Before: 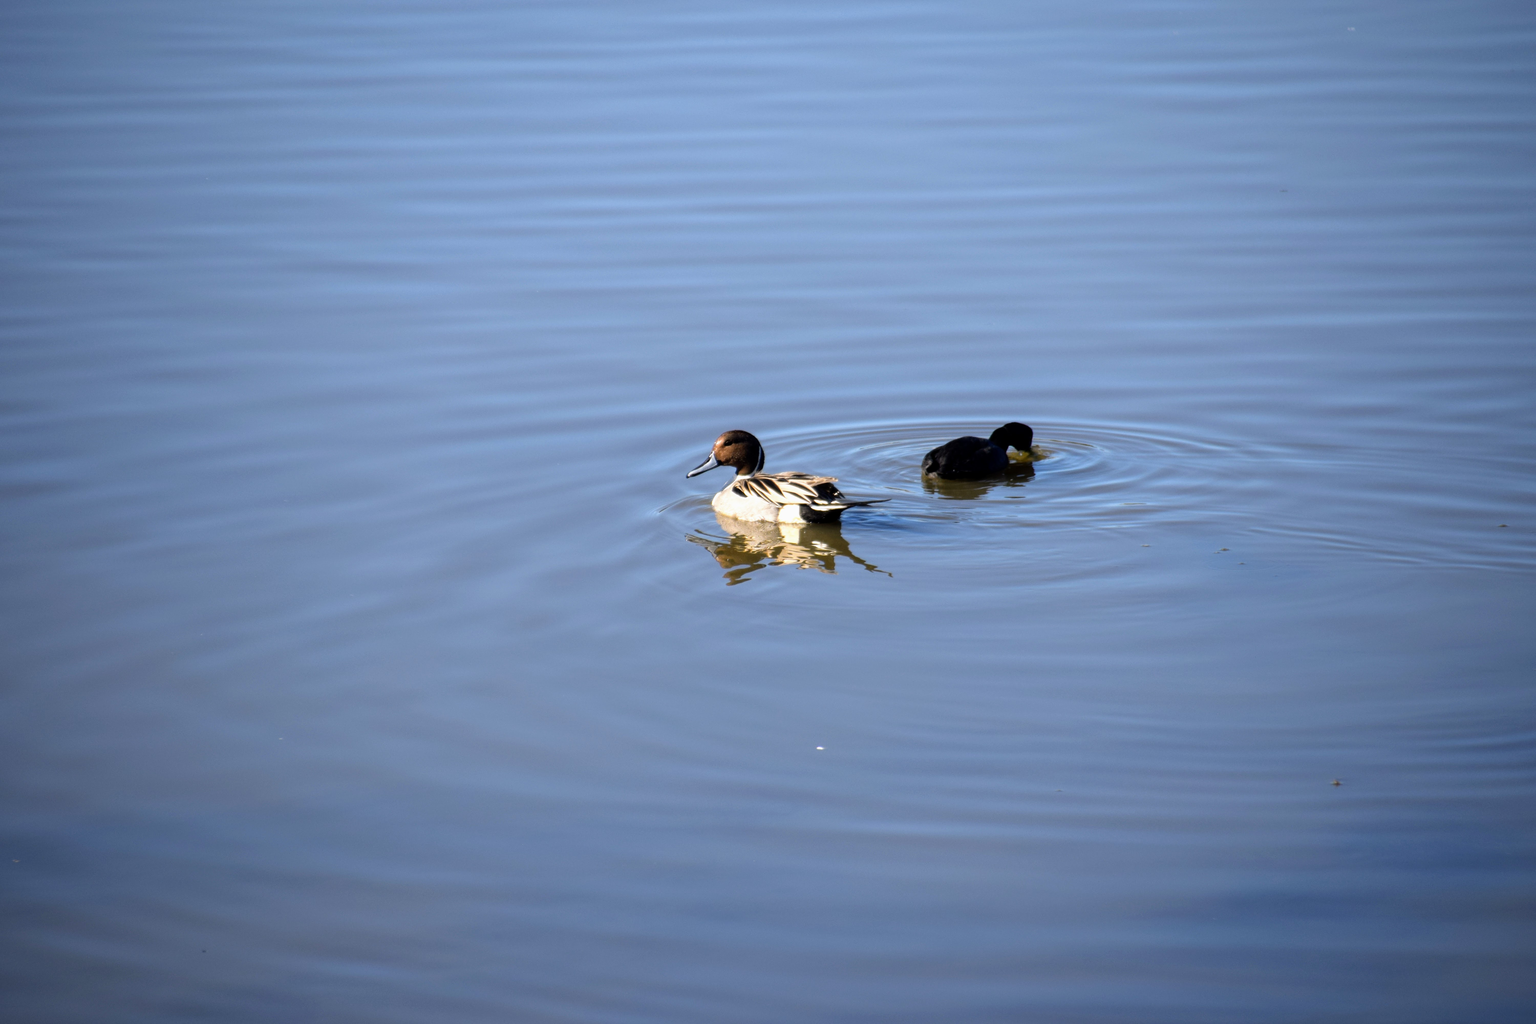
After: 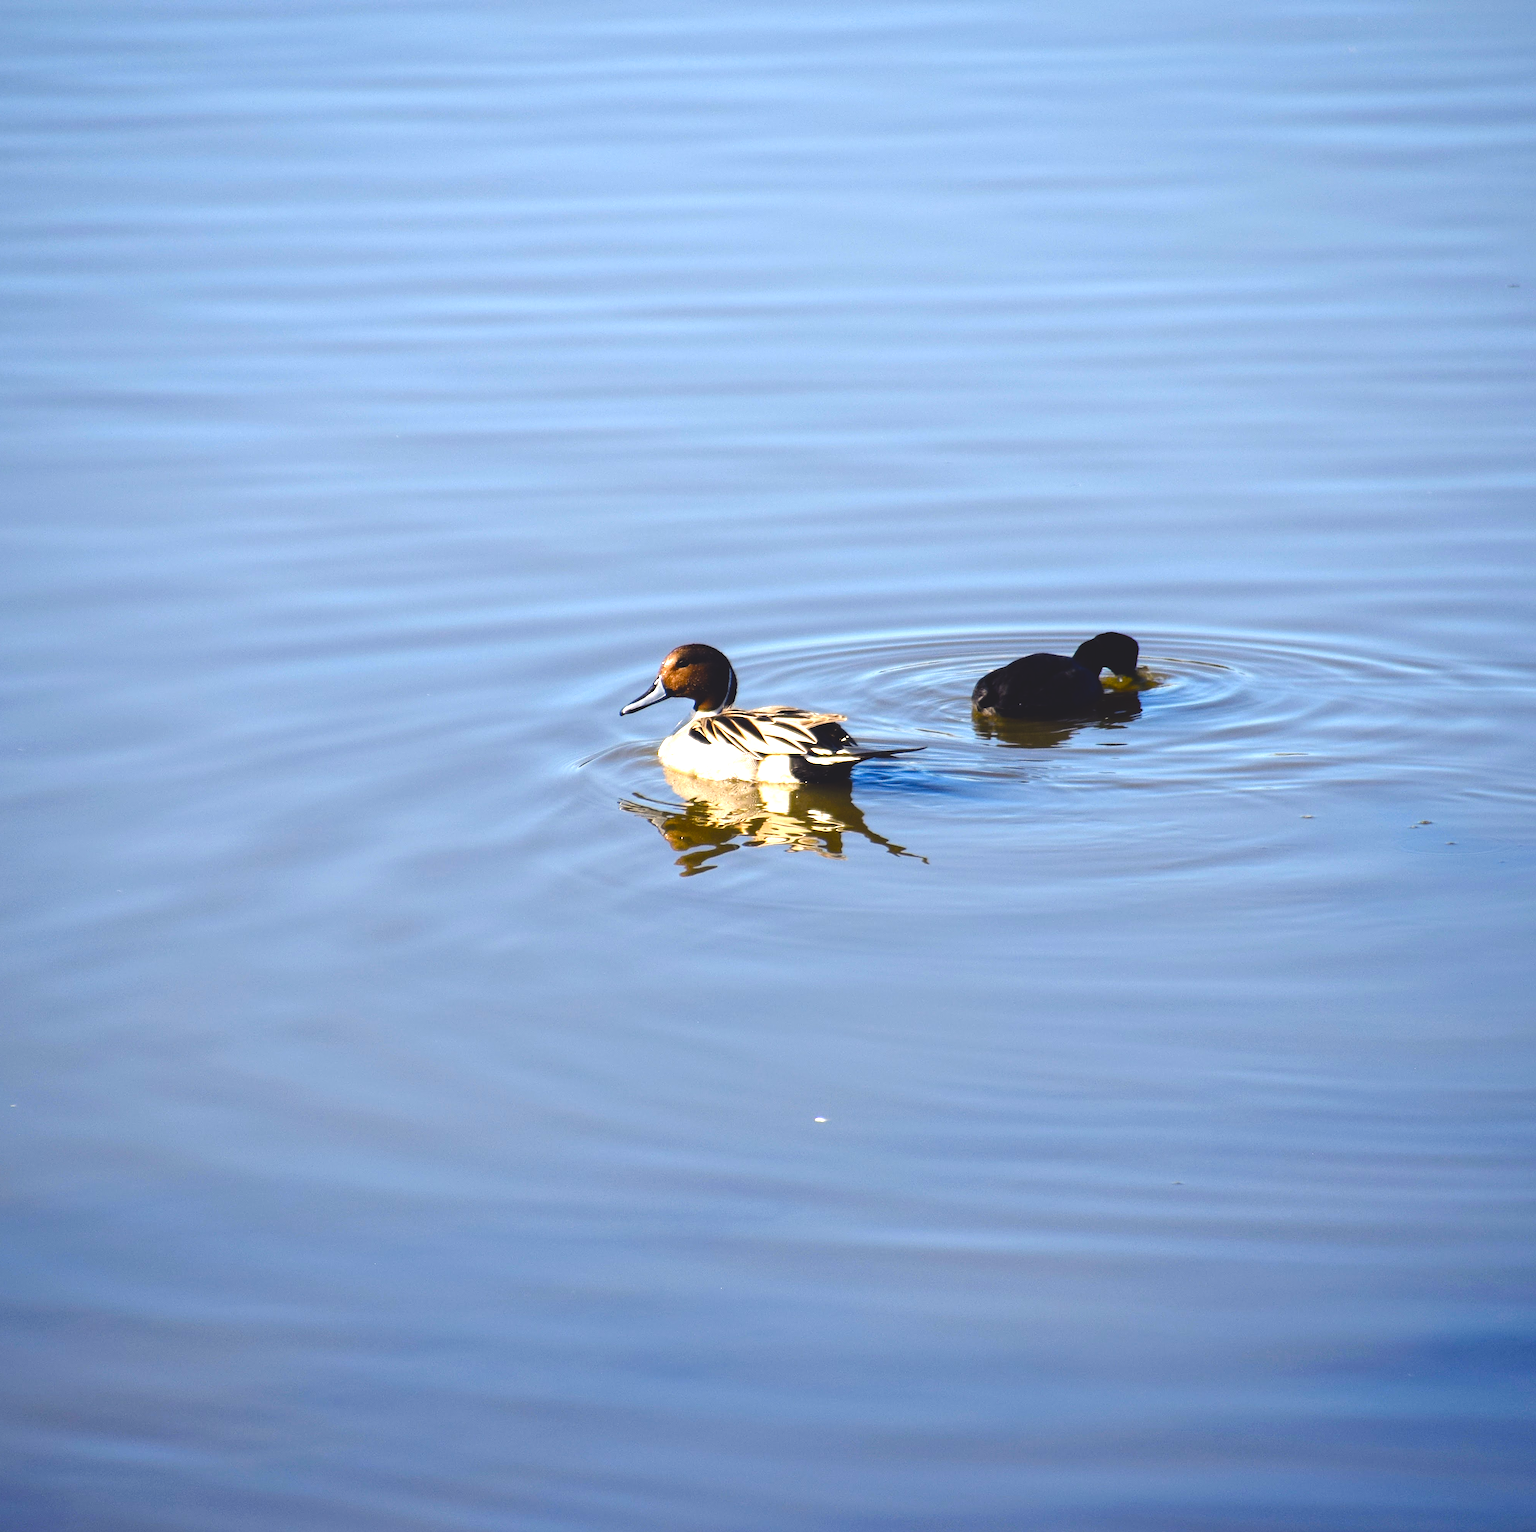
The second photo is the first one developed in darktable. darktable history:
tone equalizer: -8 EV -0.75 EV, -7 EV -0.7 EV, -6 EV -0.6 EV, -5 EV -0.4 EV, -3 EV 0.4 EV, -2 EV 0.6 EV, -1 EV 0.7 EV, +0 EV 0.75 EV, edges refinement/feathering 500, mask exposure compensation -1.57 EV, preserve details no
sharpen: on, module defaults
color balance rgb: shadows lift › chroma 3%, shadows lift › hue 280.8°, power › hue 330°, highlights gain › chroma 3%, highlights gain › hue 75.6°, global offset › luminance 1.5%, perceptual saturation grading › global saturation 20%, perceptual saturation grading › highlights -25%, perceptual saturation grading › shadows 50%, global vibrance 30%
crop and rotate: left 17.732%, right 15.423%
